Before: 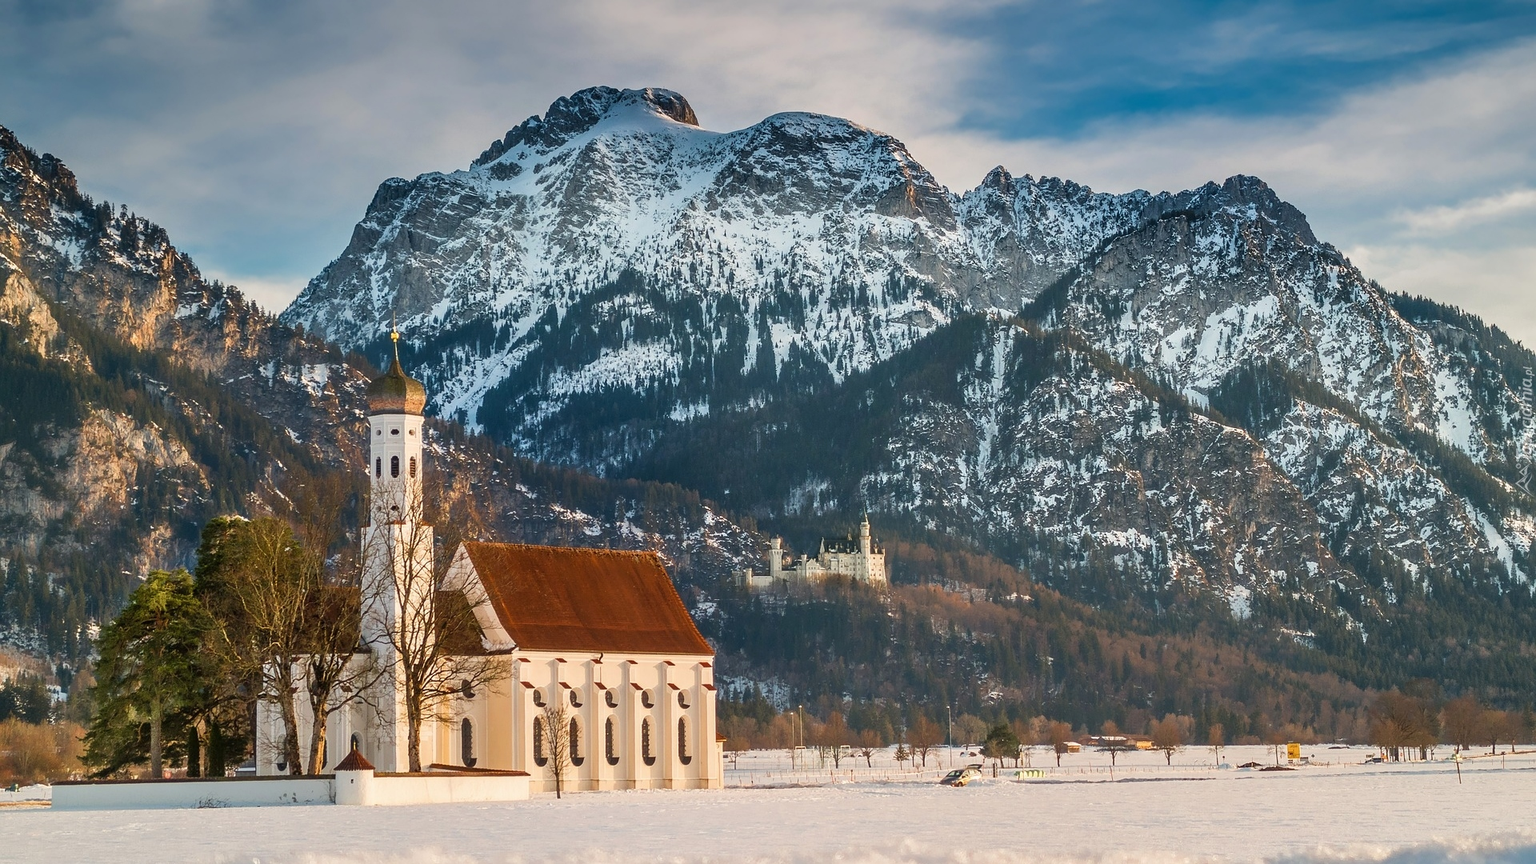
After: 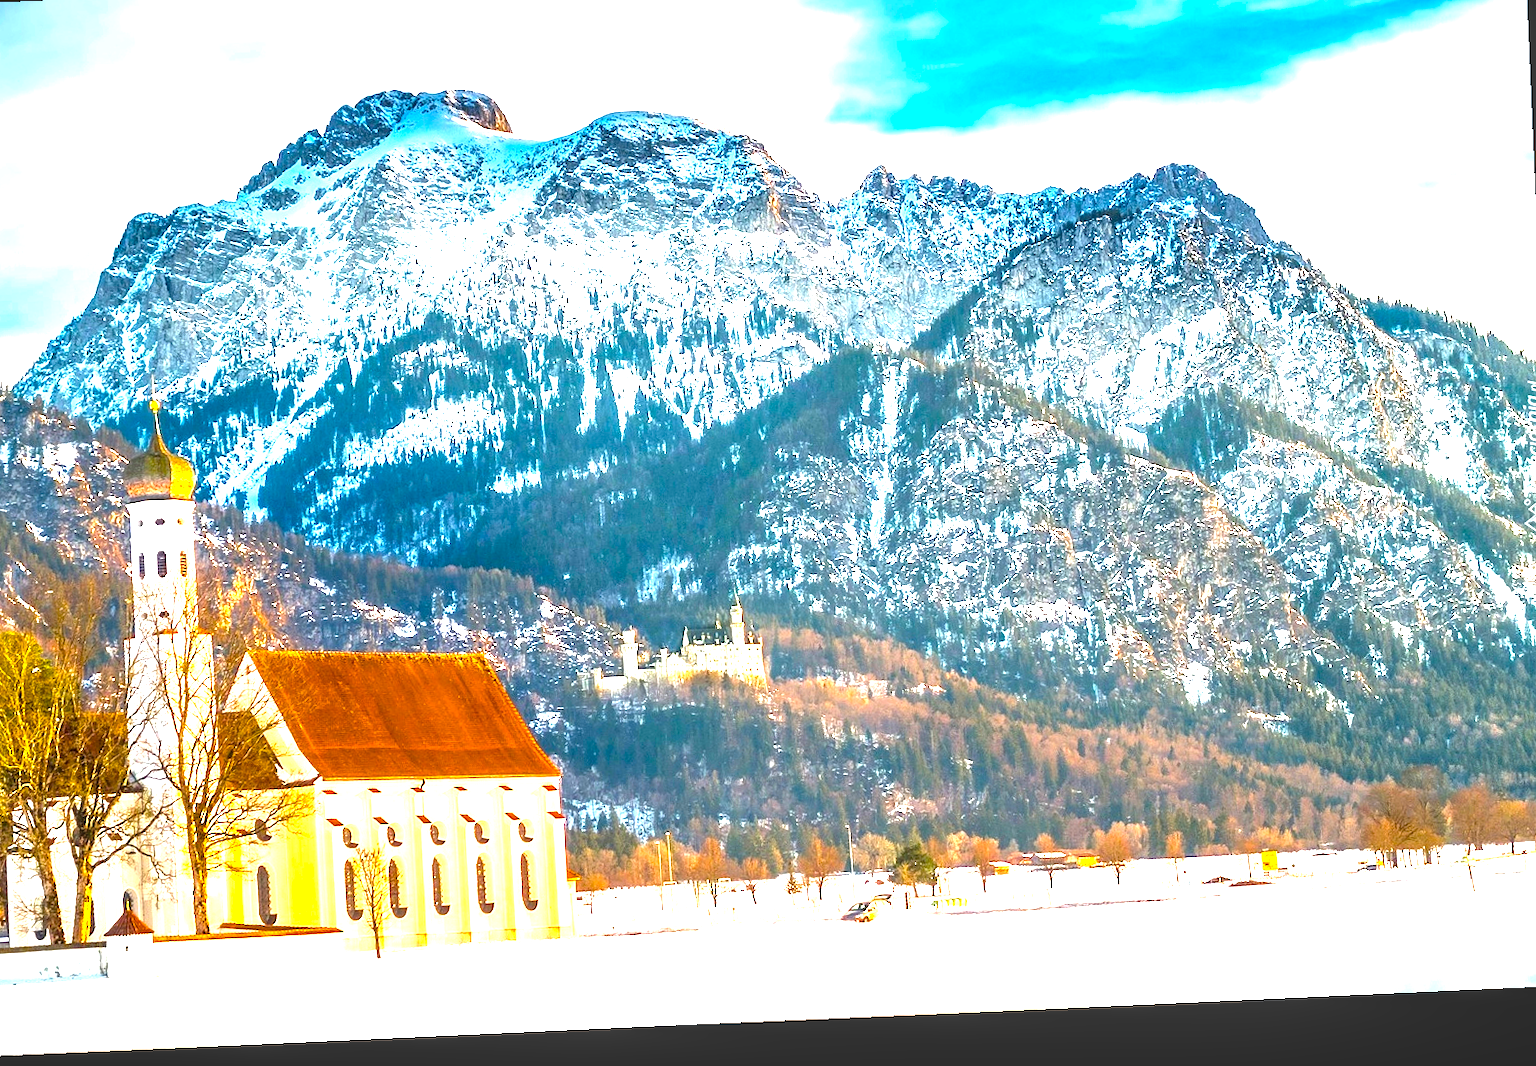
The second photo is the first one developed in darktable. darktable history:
local contrast: on, module defaults
tone equalizer: on, module defaults
crop and rotate: left 17.959%, top 5.771%, right 1.742%
rotate and perspective: rotation -2.56°, automatic cropping off
exposure: black level correction 0, exposure 1.2 EV, compensate exposure bias true, compensate highlight preservation false
color balance rgb: linear chroma grading › global chroma 10%, perceptual saturation grading › global saturation 40%, perceptual brilliance grading › global brilliance 30%, global vibrance 20%
